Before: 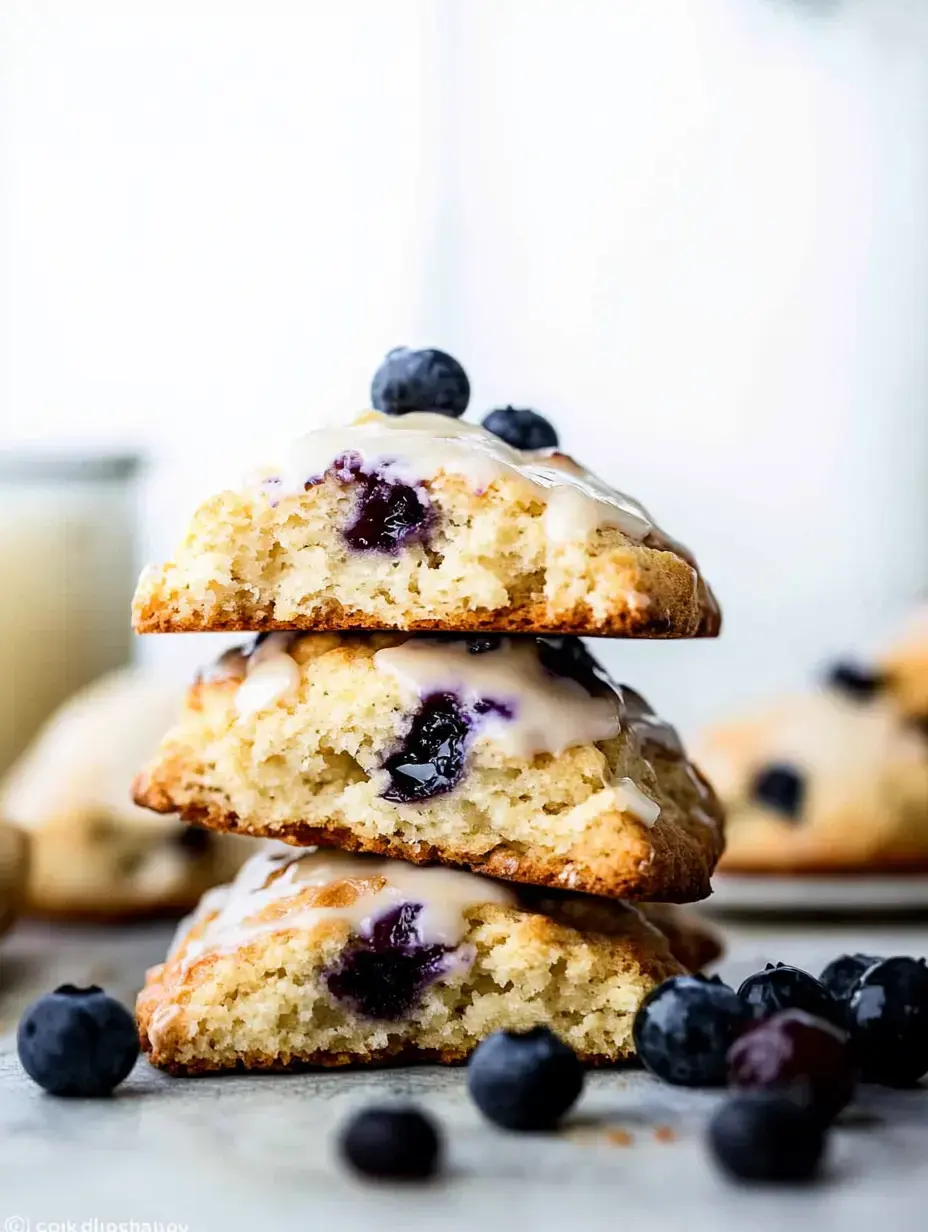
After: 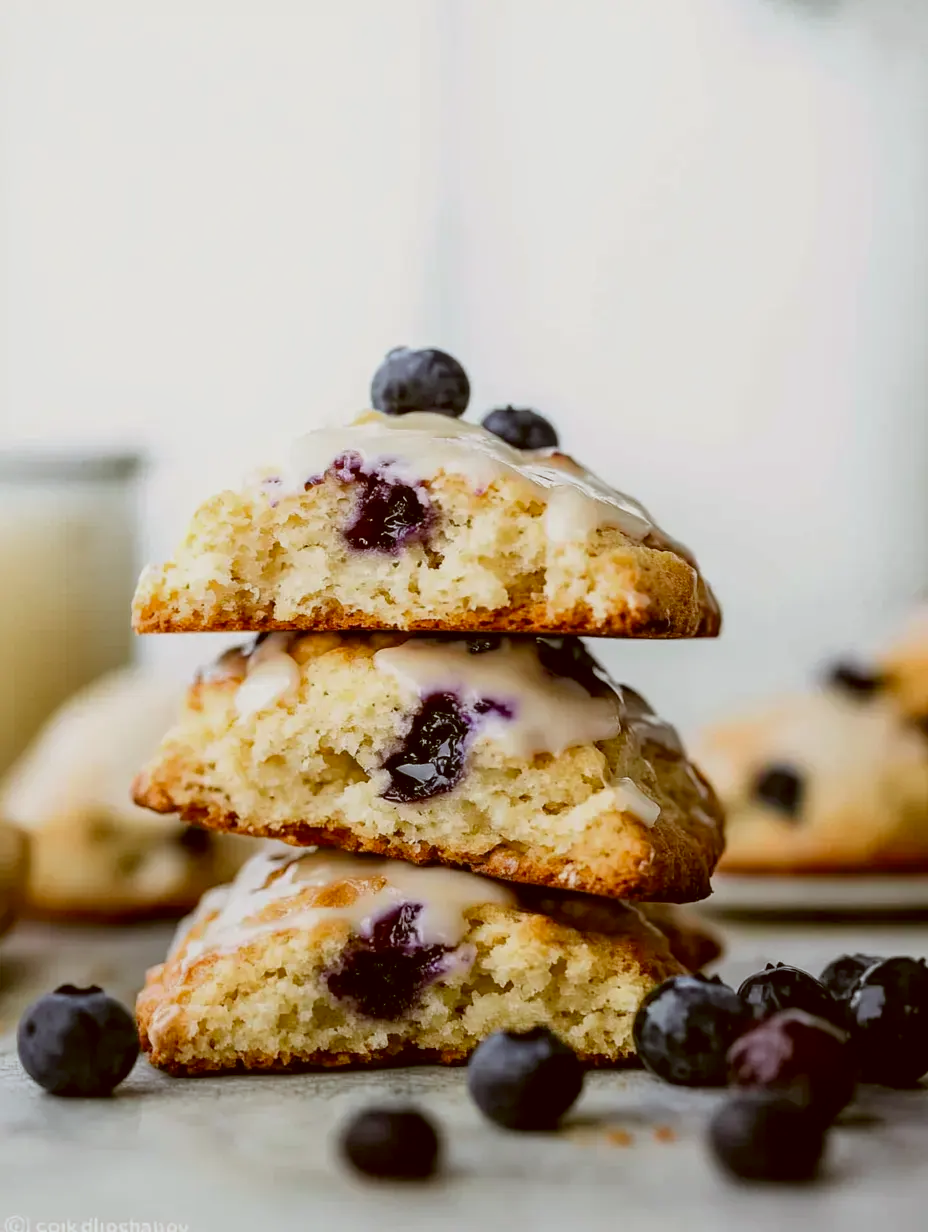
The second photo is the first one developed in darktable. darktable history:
color correction: highlights a* -0.482, highlights b* 0.161, shadows a* 4.66, shadows b* 20.72
tone equalizer: -8 EV 0.25 EV, -7 EV 0.417 EV, -6 EV 0.417 EV, -5 EV 0.25 EV, -3 EV -0.25 EV, -2 EV -0.417 EV, -1 EV -0.417 EV, +0 EV -0.25 EV, edges refinement/feathering 500, mask exposure compensation -1.57 EV, preserve details guided filter
